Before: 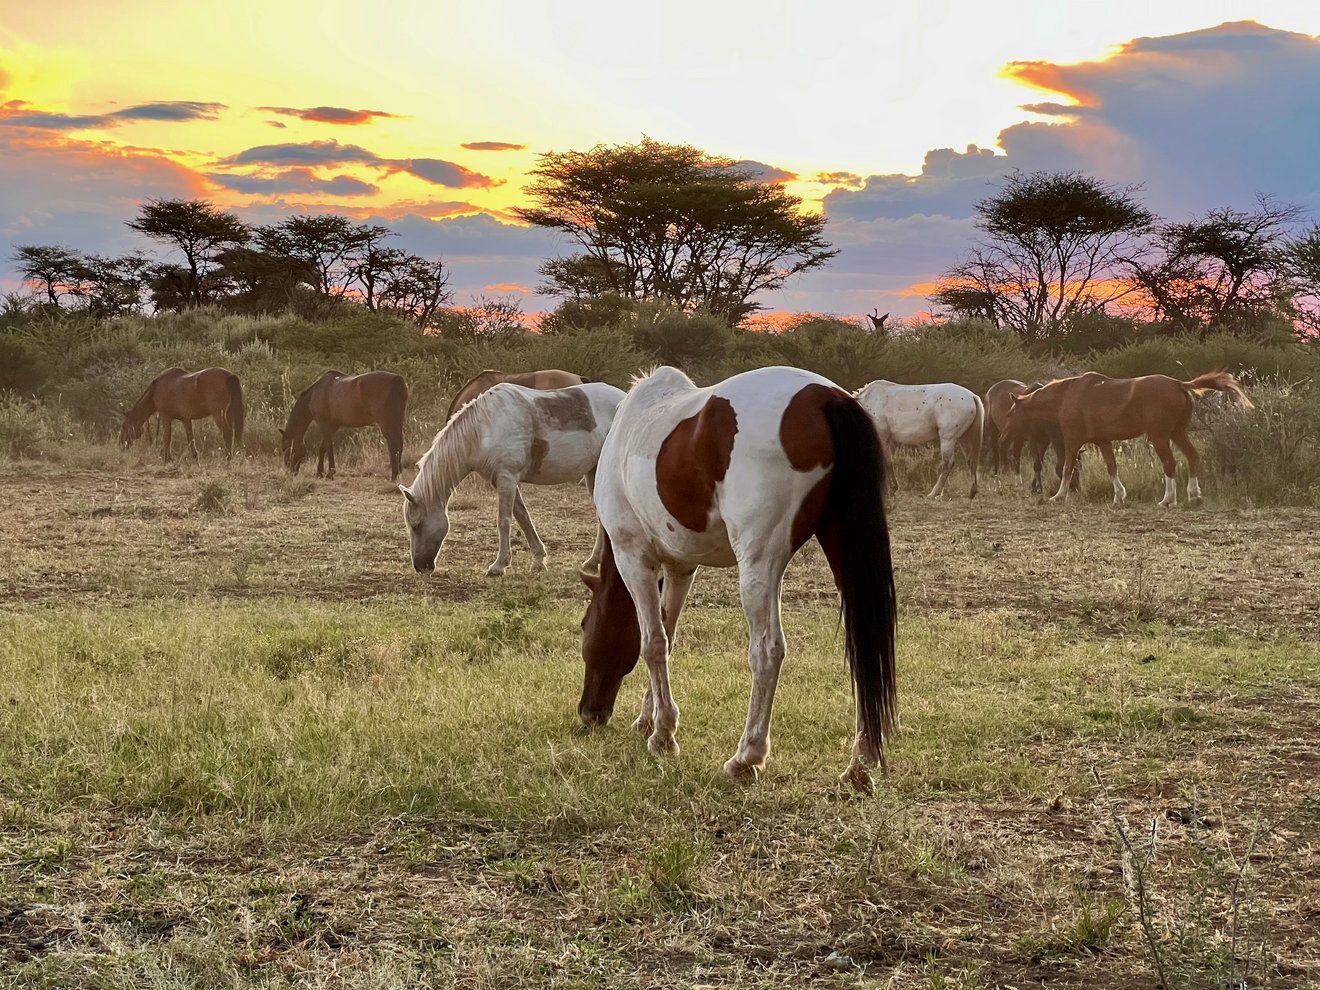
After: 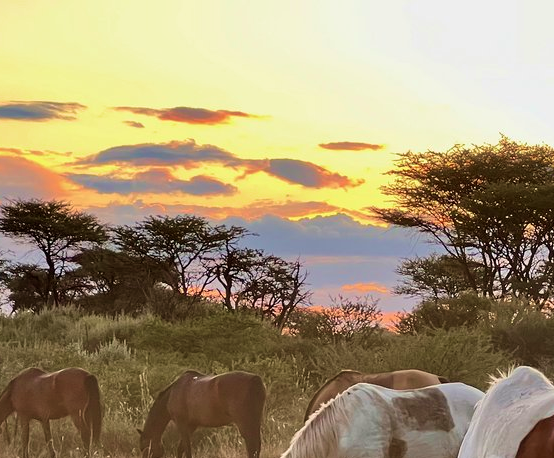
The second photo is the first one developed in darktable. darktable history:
velvia: strength 39.63%
crop and rotate: left 10.817%, top 0.062%, right 47.194%, bottom 53.626%
